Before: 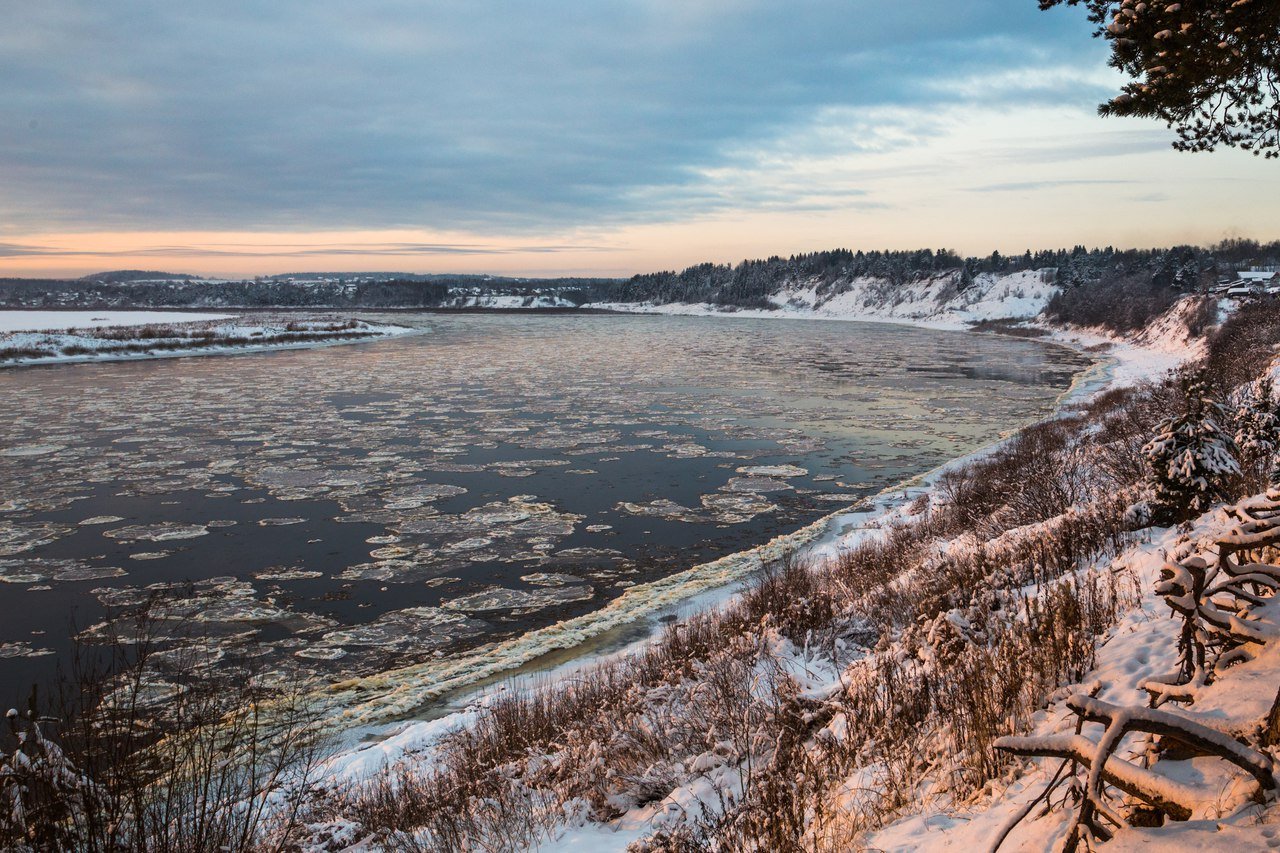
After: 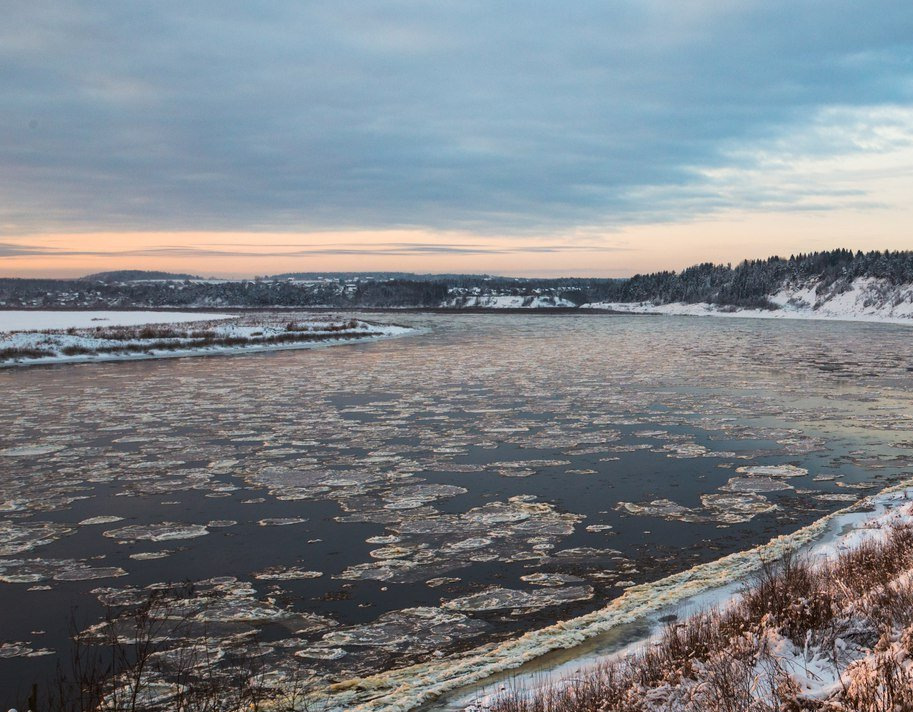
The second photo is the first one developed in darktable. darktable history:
crop: right 28.66%, bottom 16.516%
